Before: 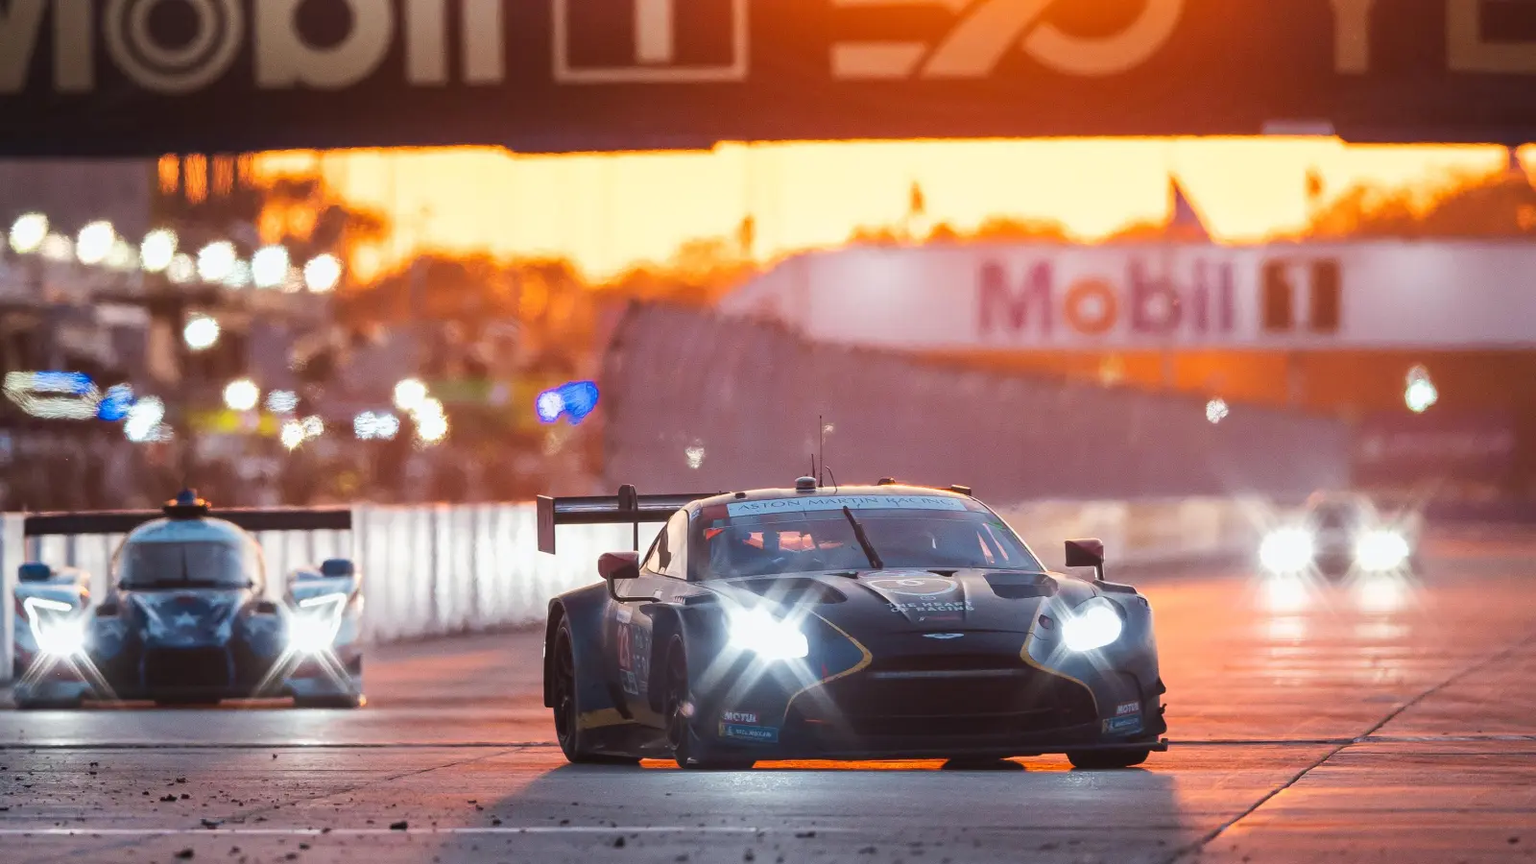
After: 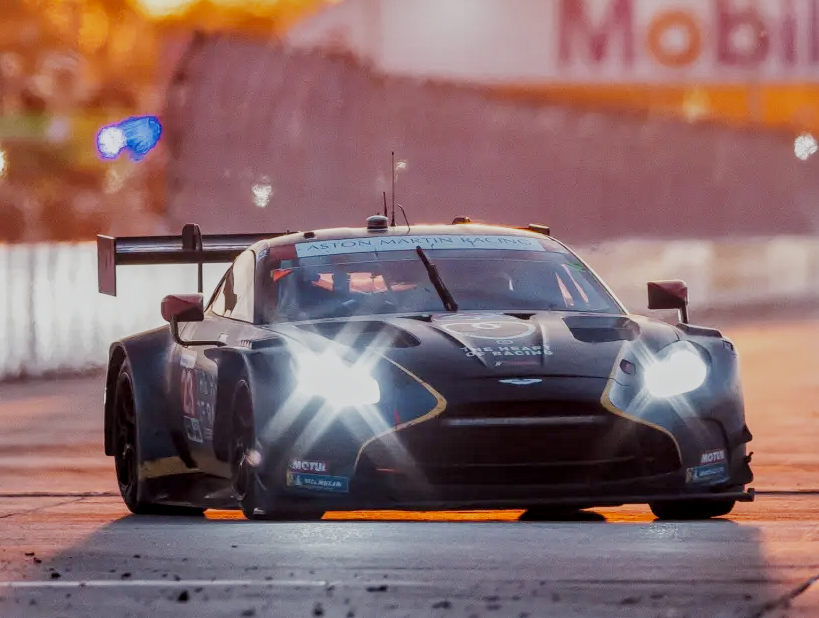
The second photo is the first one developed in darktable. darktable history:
local contrast: detail 130%
crop and rotate: left 28.936%, top 31.228%, right 19.818%
shadows and highlights: shadows 60.53, highlights -60.25, soften with gaussian
filmic rgb: black relative exposure -7.65 EV, white relative exposure 4.56 EV, hardness 3.61, preserve chrominance no, color science v3 (2019), use custom middle-gray values true
